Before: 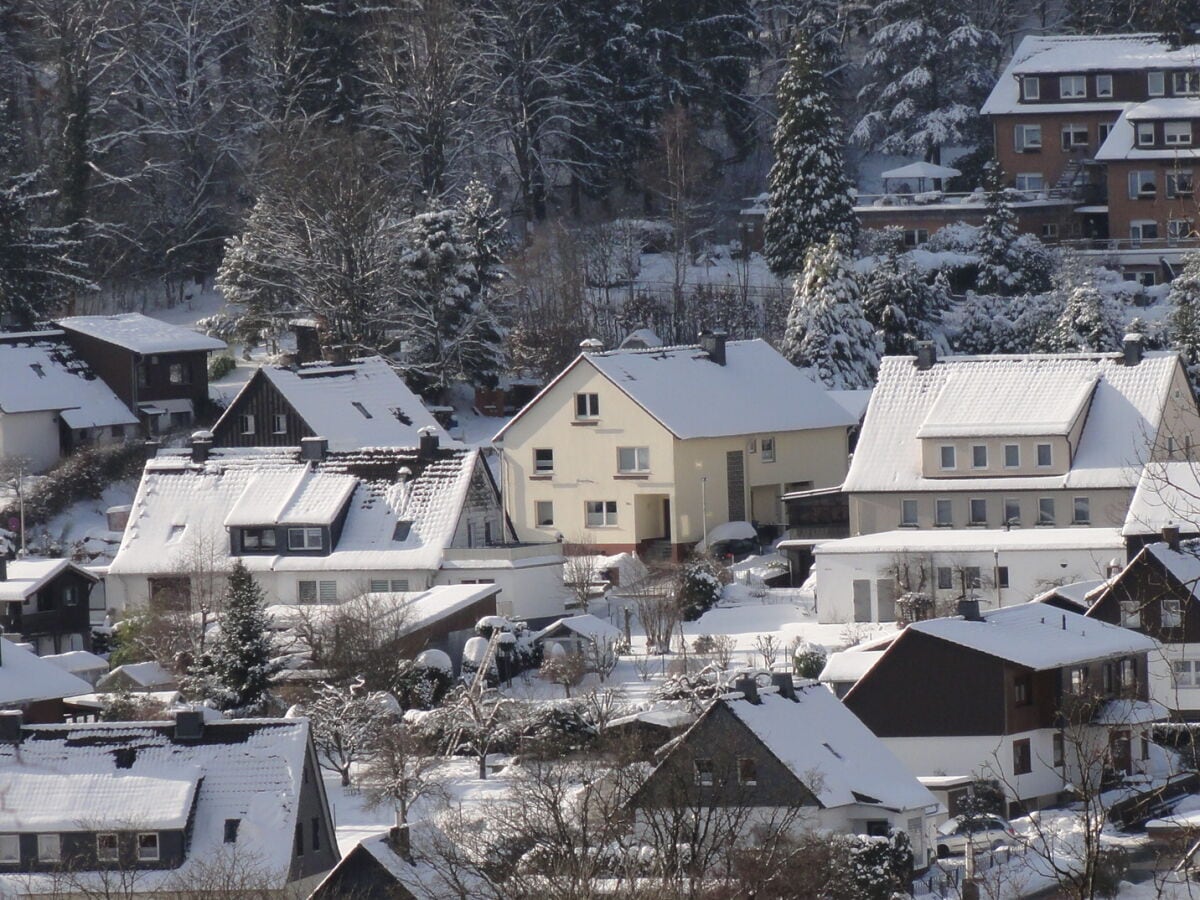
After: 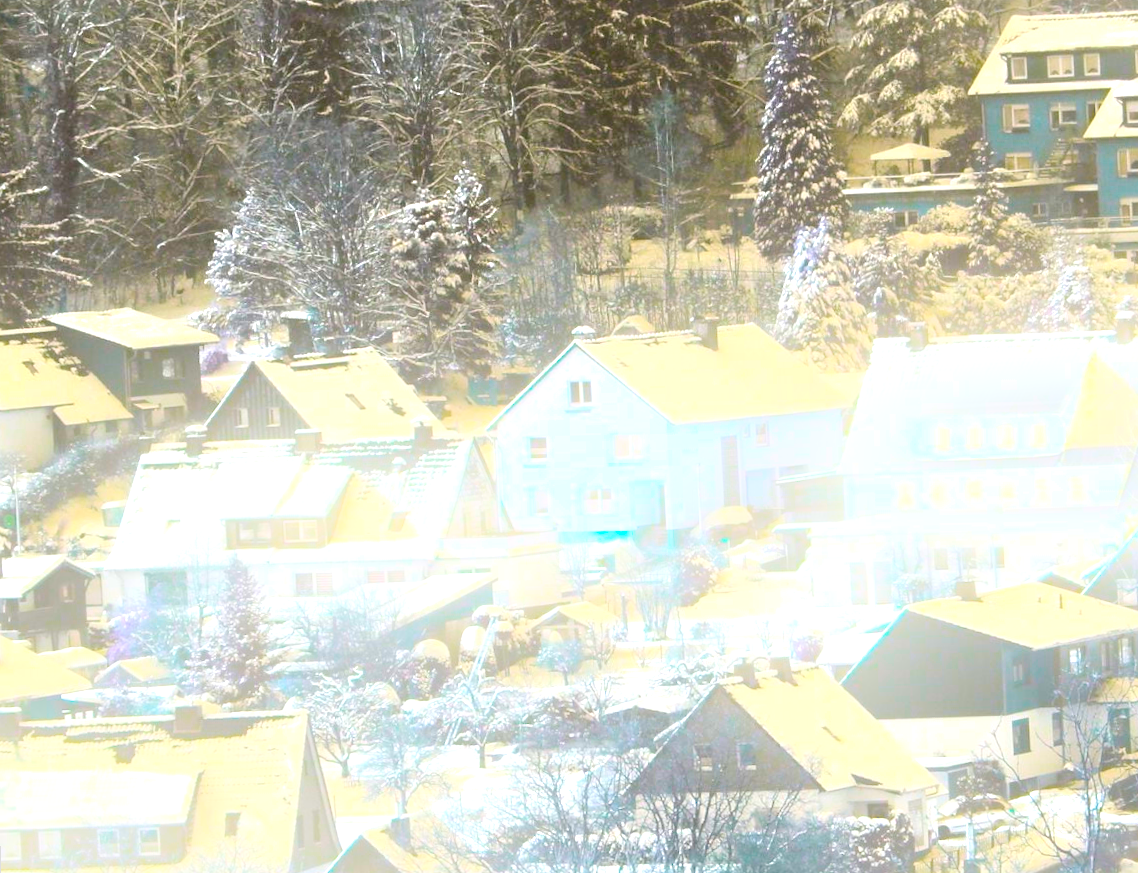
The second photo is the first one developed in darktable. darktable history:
crop: right 4.126%, bottom 0.031%
rotate and perspective: rotation -1°, crop left 0.011, crop right 0.989, crop top 0.025, crop bottom 0.975
exposure: black level correction 0.001, exposure 1.719 EV, compensate exposure bias true, compensate highlight preservation false
color balance rgb: hue shift 180°, global vibrance 50%, contrast 0.32%
bloom: on, module defaults
